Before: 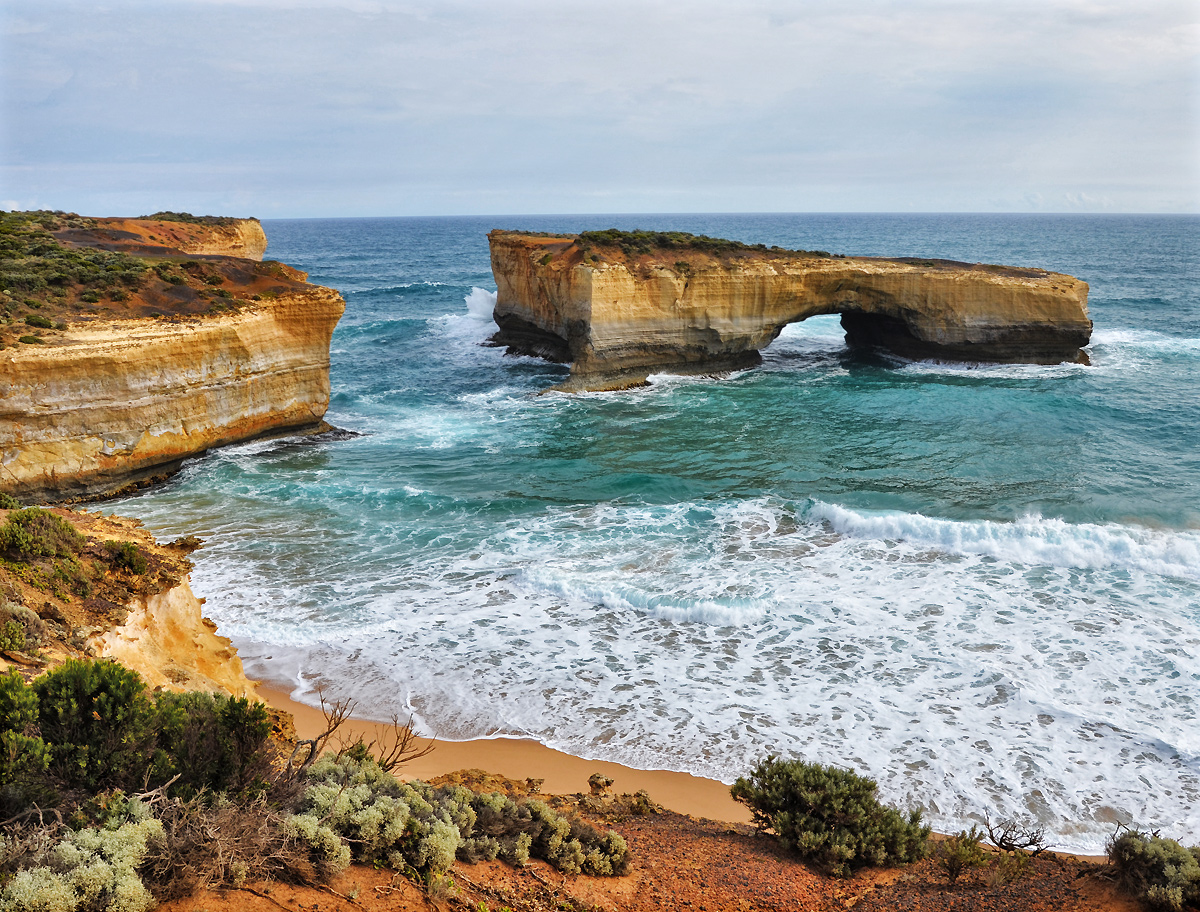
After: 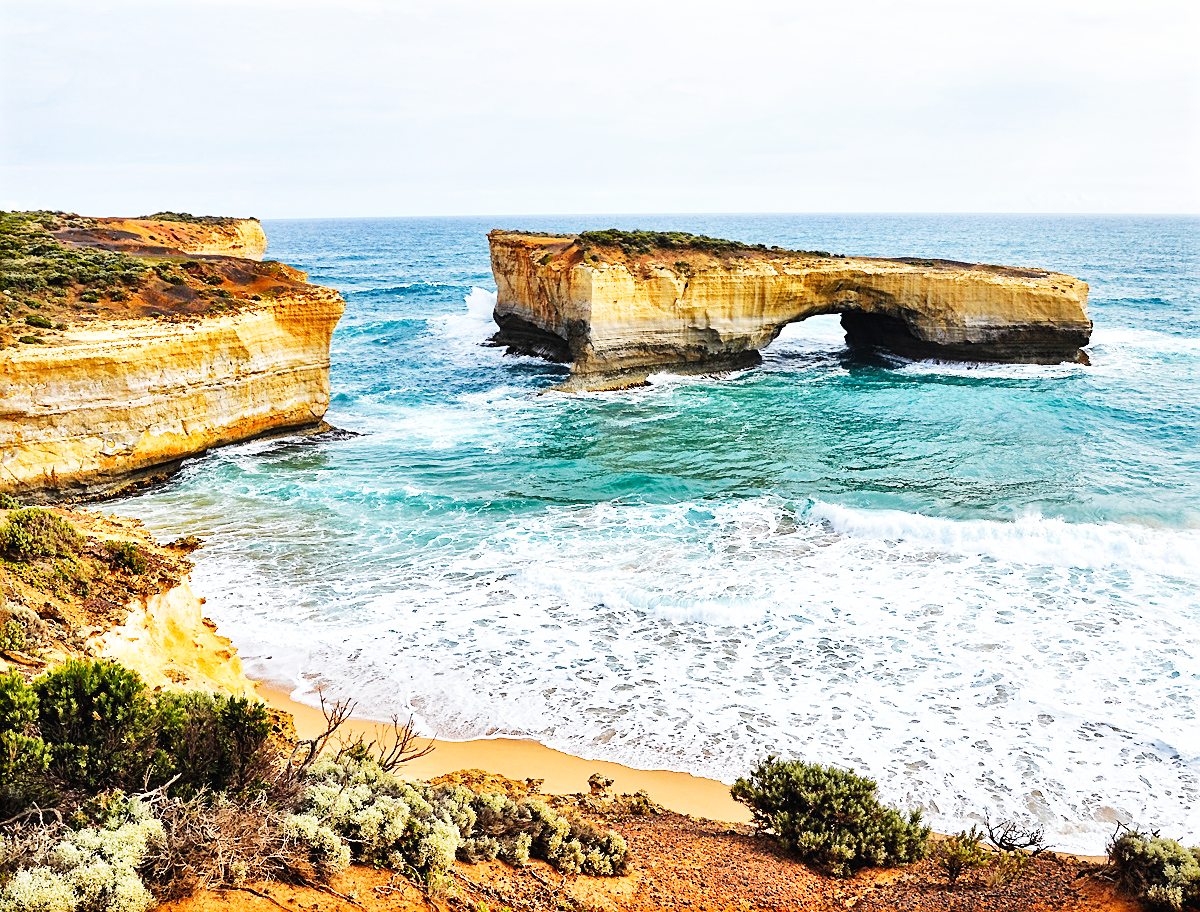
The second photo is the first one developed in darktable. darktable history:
tone curve: curves: ch0 [(0, 0) (0.003, 0.003) (0.011, 0.011) (0.025, 0.024) (0.044, 0.043) (0.069, 0.068) (0.1, 0.097) (0.136, 0.132) (0.177, 0.173) (0.224, 0.219) (0.277, 0.27) (0.335, 0.327) (0.399, 0.389) (0.468, 0.457) (0.543, 0.549) (0.623, 0.628) (0.709, 0.713) (0.801, 0.803) (0.898, 0.899) (1, 1)], color space Lab, independent channels, preserve colors none
base curve: curves: ch0 [(0, 0.003) (0.001, 0.002) (0.006, 0.004) (0.02, 0.022) (0.048, 0.086) (0.094, 0.234) (0.162, 0.431) (0.258, 0.629) (0.385, 0.8) (0.548, 0.918) (0.751, 0.988) (1, 1)], preserve colors none
sharpen: on, module defaults
